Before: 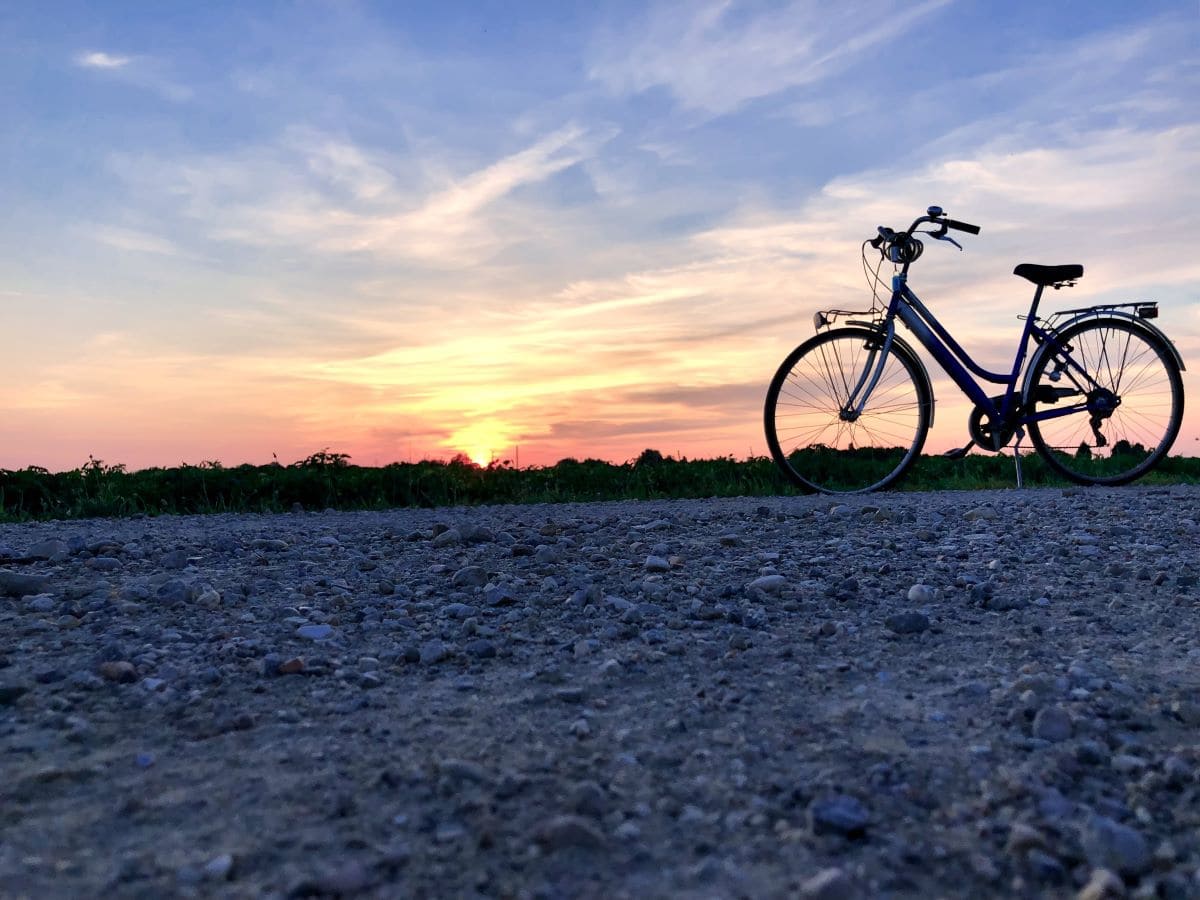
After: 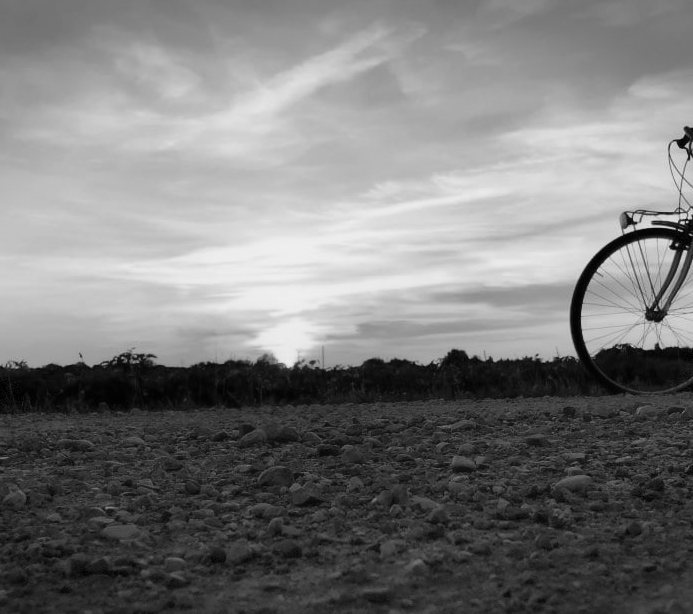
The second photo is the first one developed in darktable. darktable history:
color correction: highlights a* 0.207, highlights b* 2.7, shadows a* -0.874, shadows b* -4.78
crop: left 16.202%, top 11.208%, right 26.045%, bottom 20.557%
contrast equalizer: octaves 7, y [[0.502, 0.505, 0.512, 0.529, 0.564, 0.588], [0.5 ×6], [0.502, 0.505, 0.512, 0.529, 0.564, 0.588], [0, 0.001, 0.001, 0.004, 0.008, 0.011], [0, 0.001, 0.001, 0.004, 0.008, 0.011]], mix -1
vignetting: fall-off start 100%, brightness -0.406, saturation -0.3, width/height ratio 1.324, dithering 8-bit output, unbound false
monochrome: a -92.57, b 58.91
